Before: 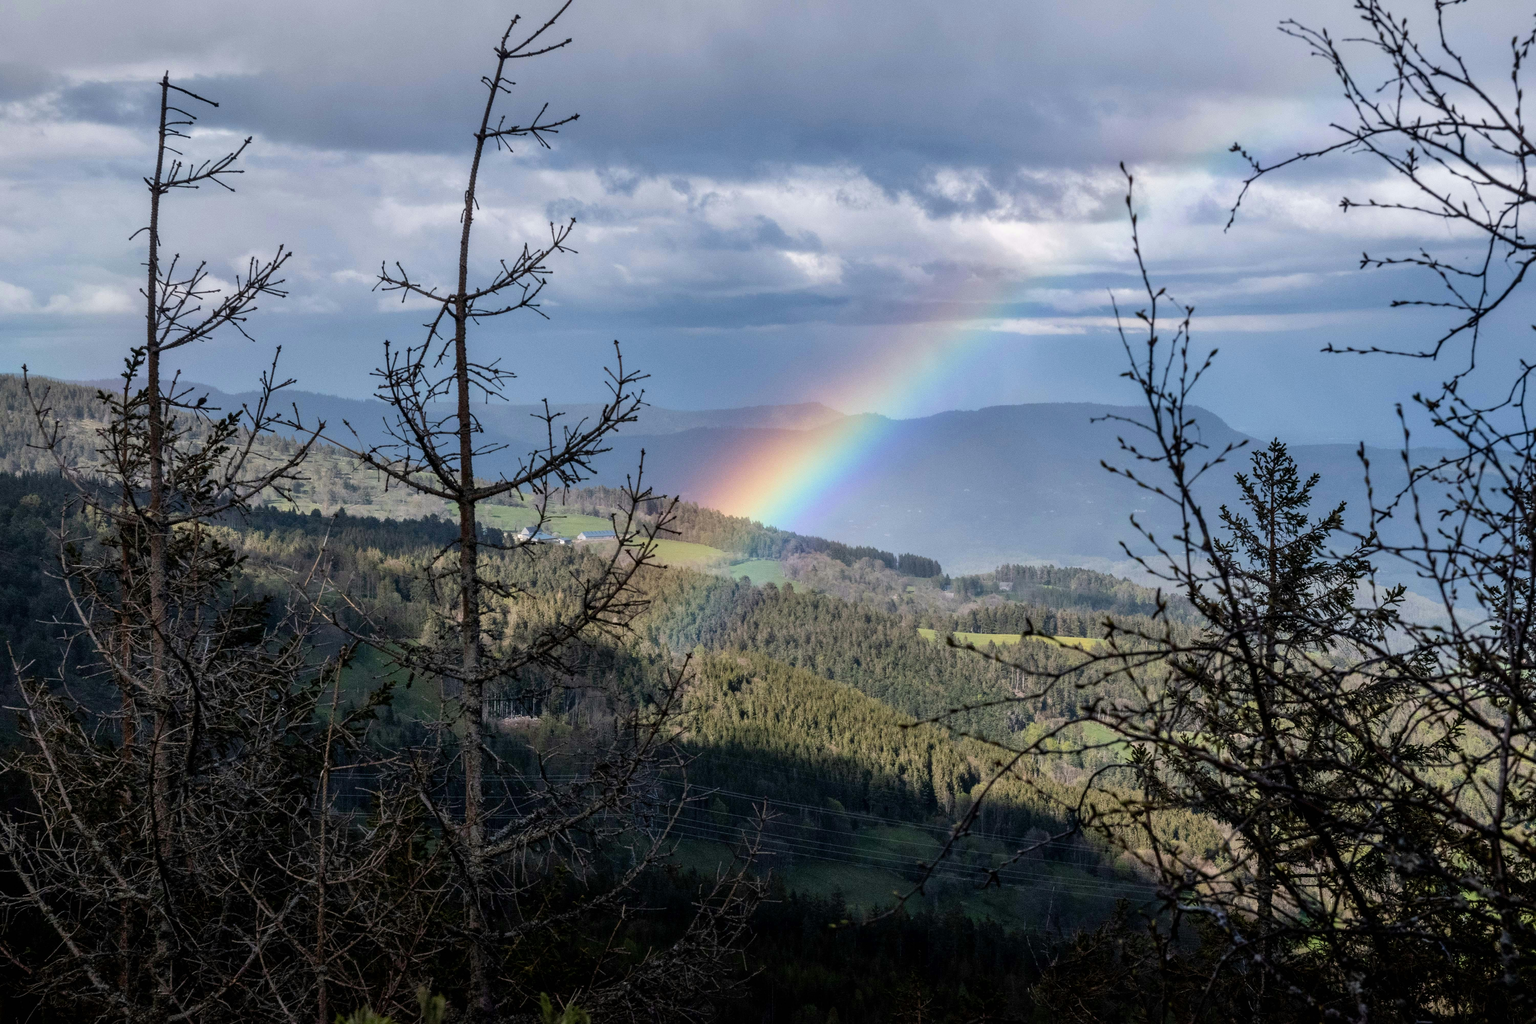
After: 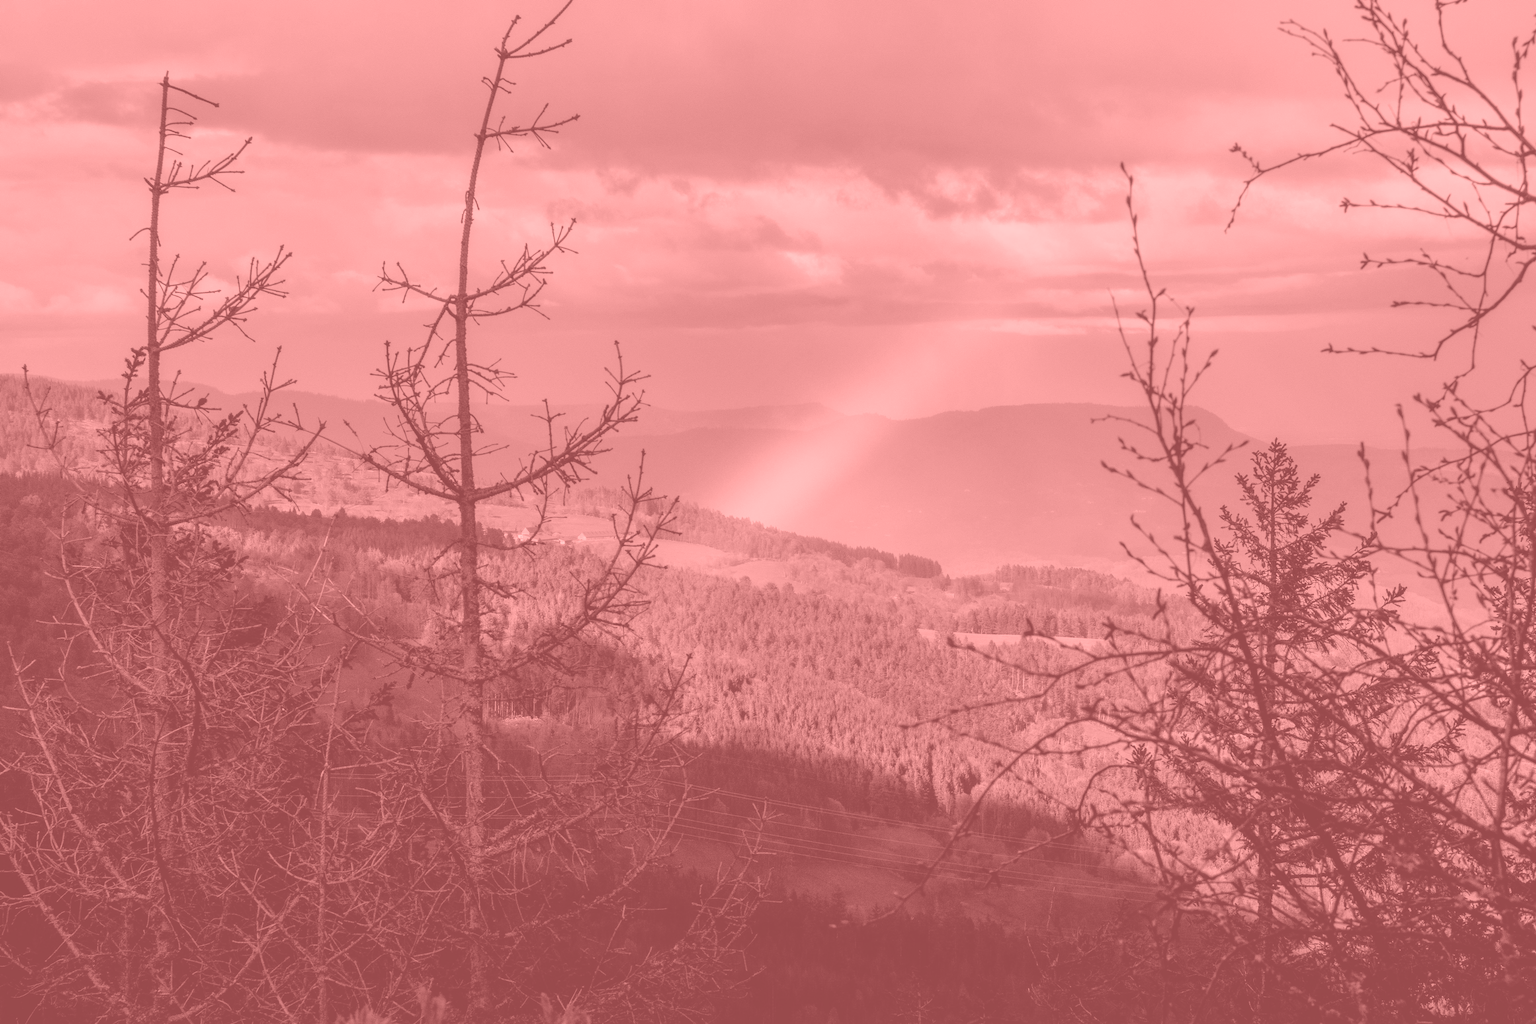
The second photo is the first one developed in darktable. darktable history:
colorize: saturation 51%, source mix 50.67%, lightness 50.67%
vibrance: on, module defaults
